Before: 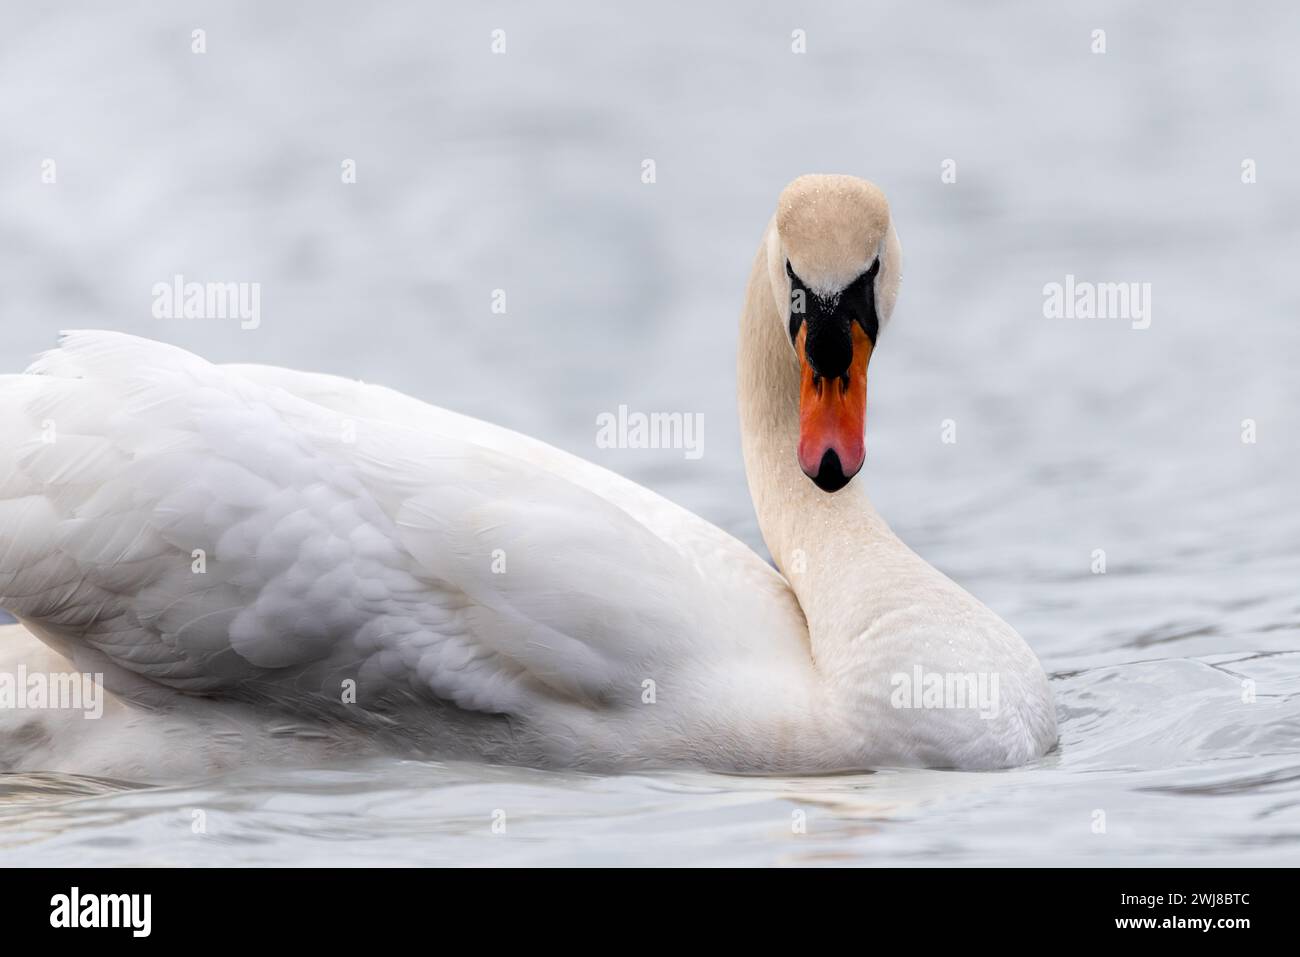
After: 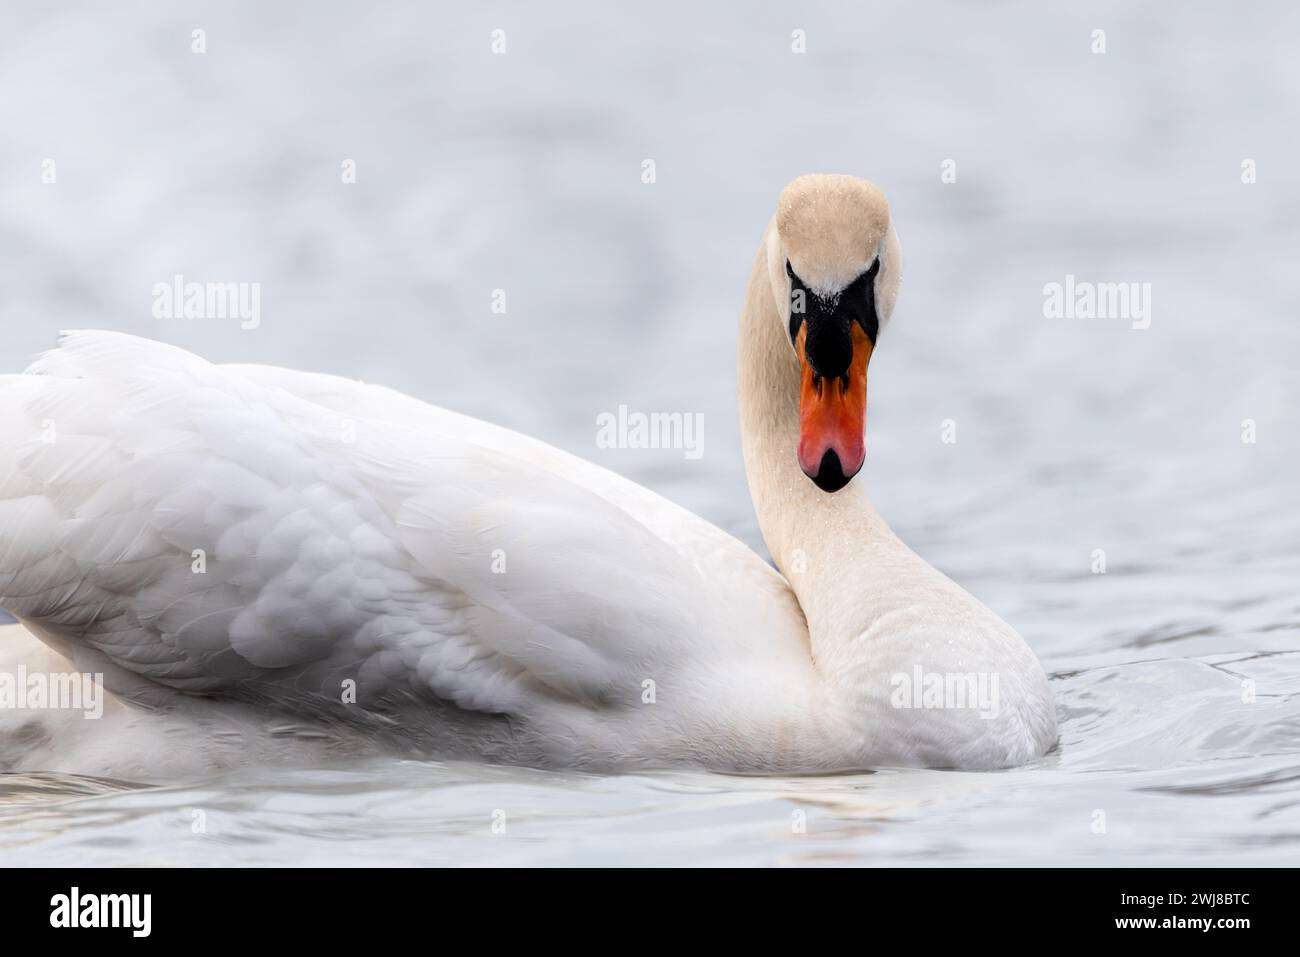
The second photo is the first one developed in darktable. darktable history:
contrast brightness saturation: contrast 0.102, brightness 0.023, saturation 0.021
